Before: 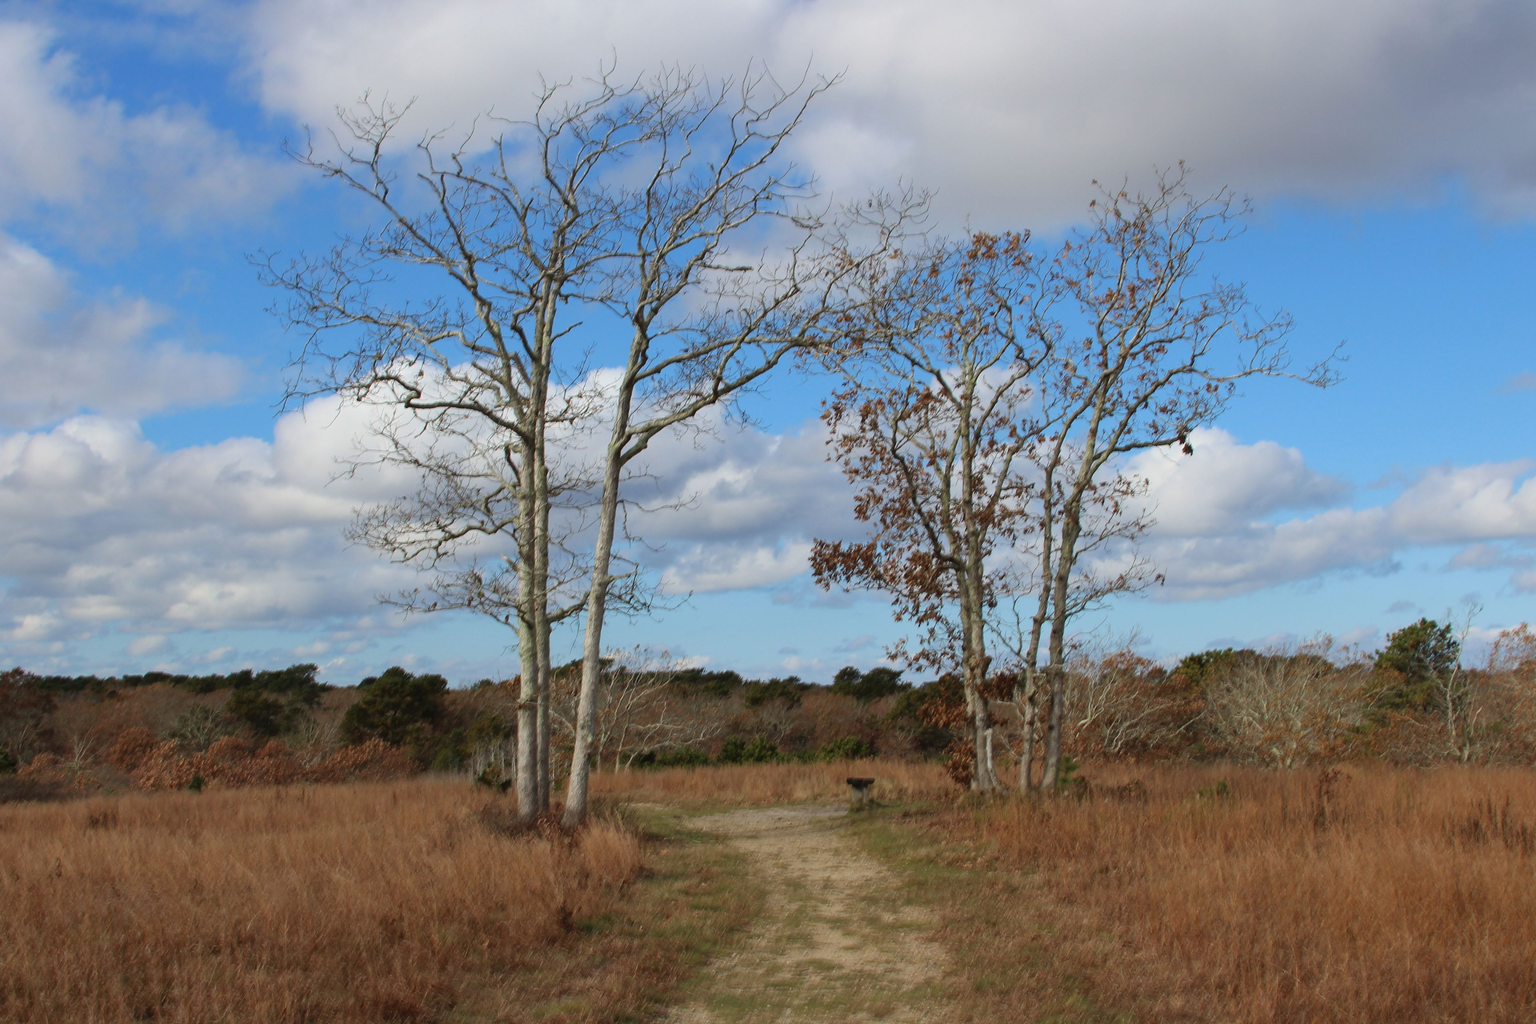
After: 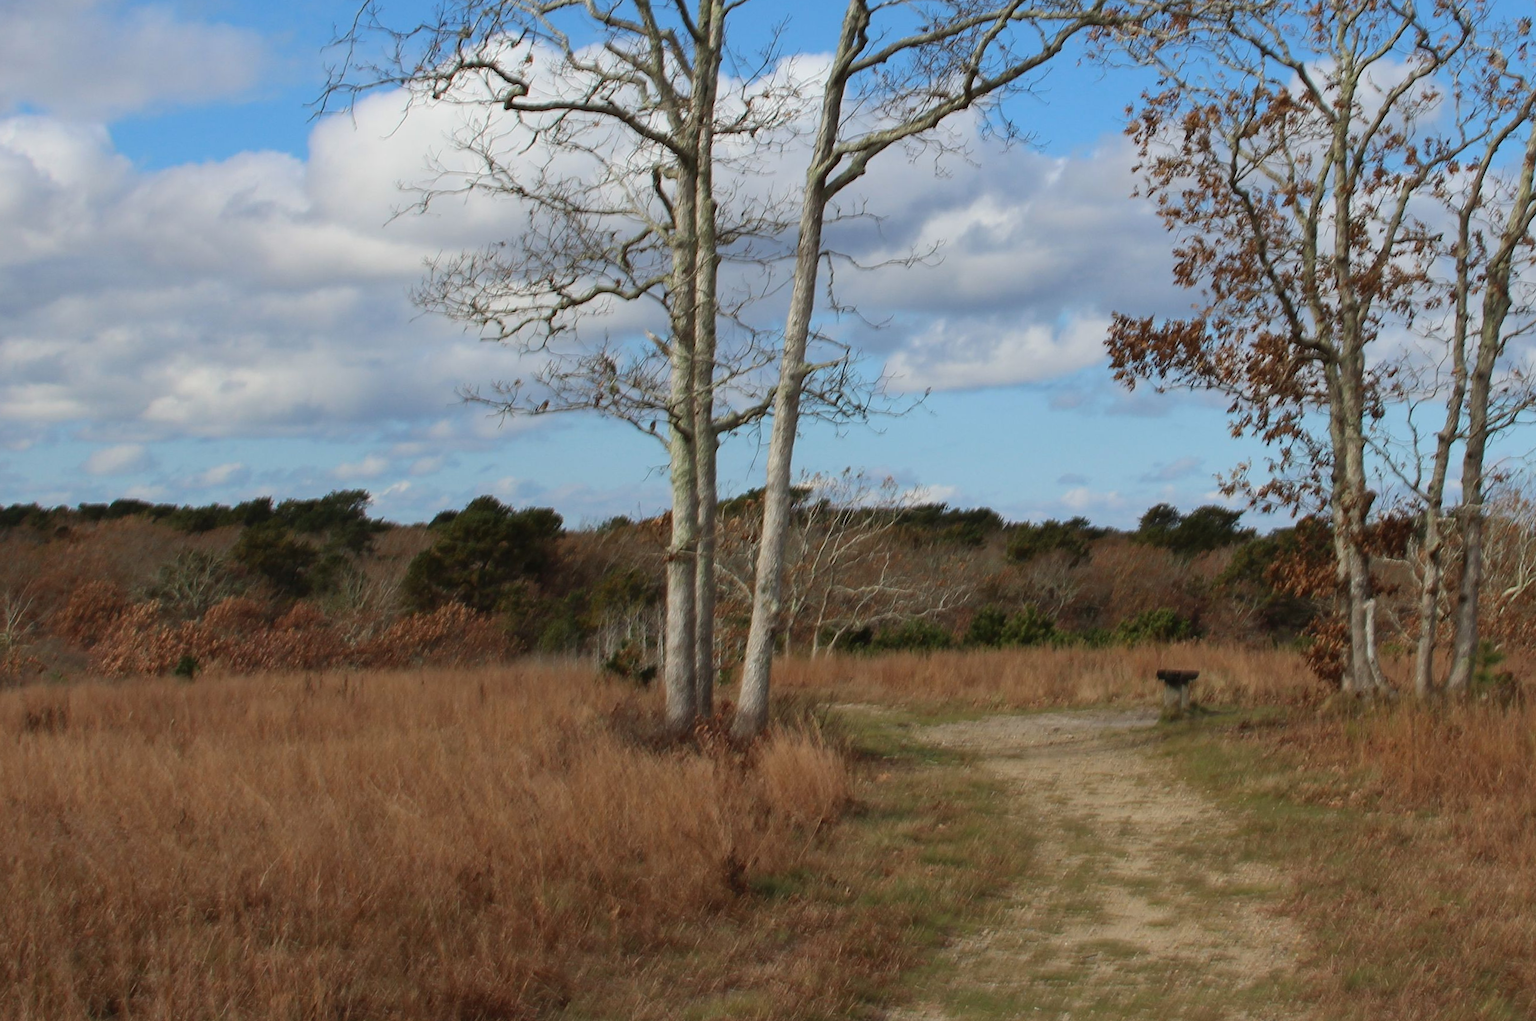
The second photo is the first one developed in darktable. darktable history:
crop and rotate: angle -0.692°, left 3.635%, top 31.921%, right 28.148%
